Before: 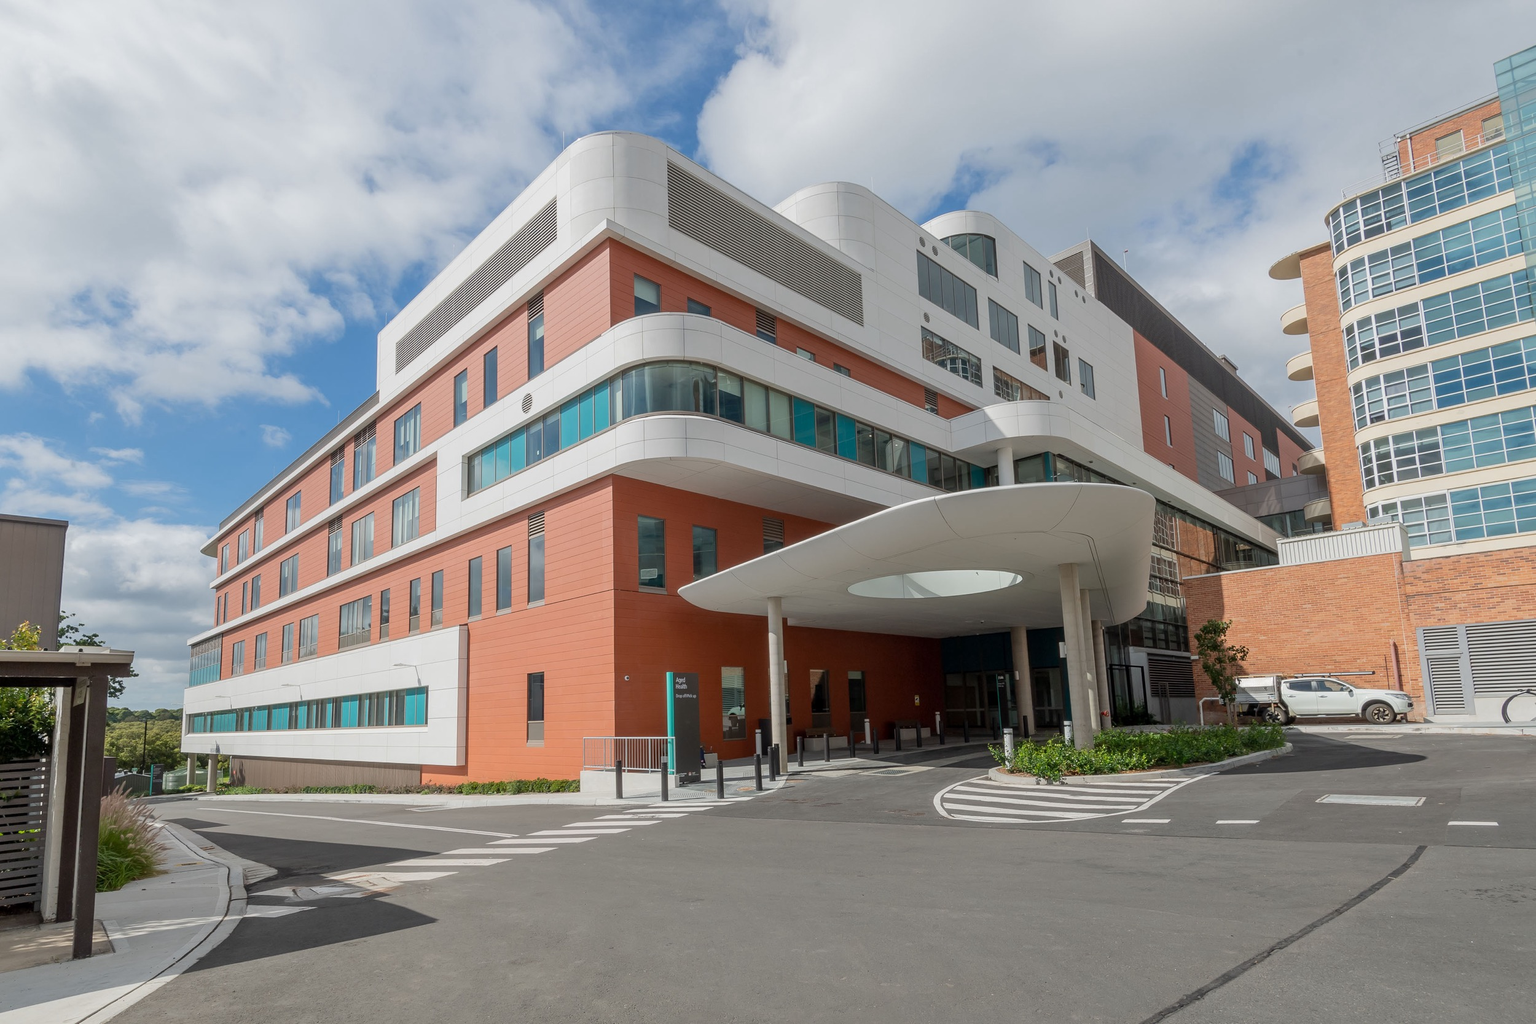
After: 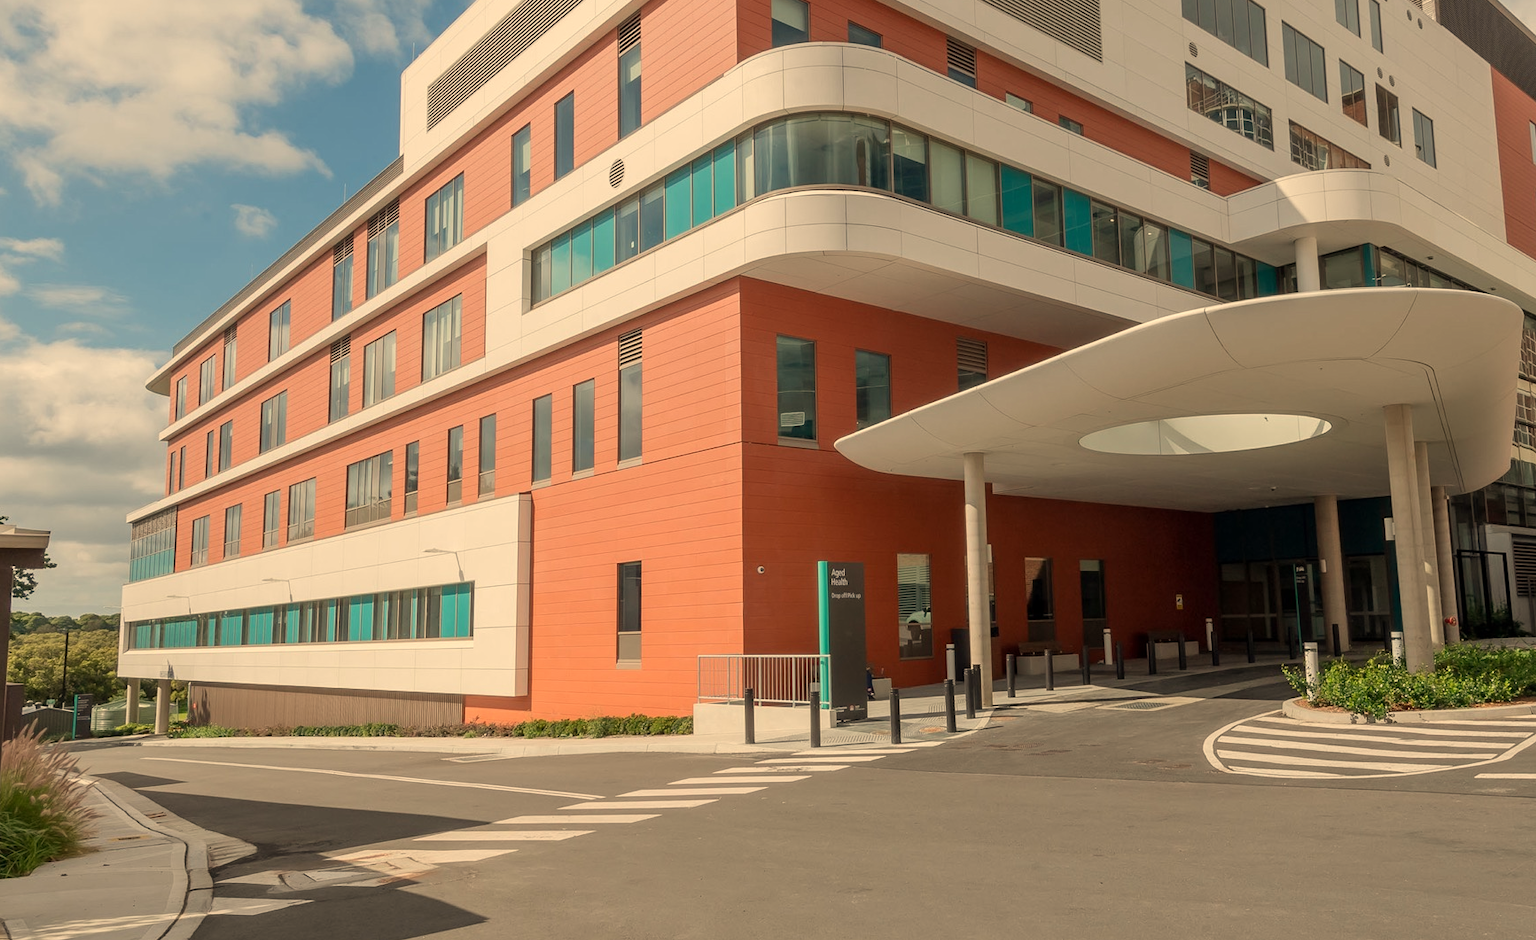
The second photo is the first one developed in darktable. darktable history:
crop: left 6.488%, top 27.668%, right 24.183%, bottom 8.656%
white balance: red 1.138, green 0.996, blue 0.812
